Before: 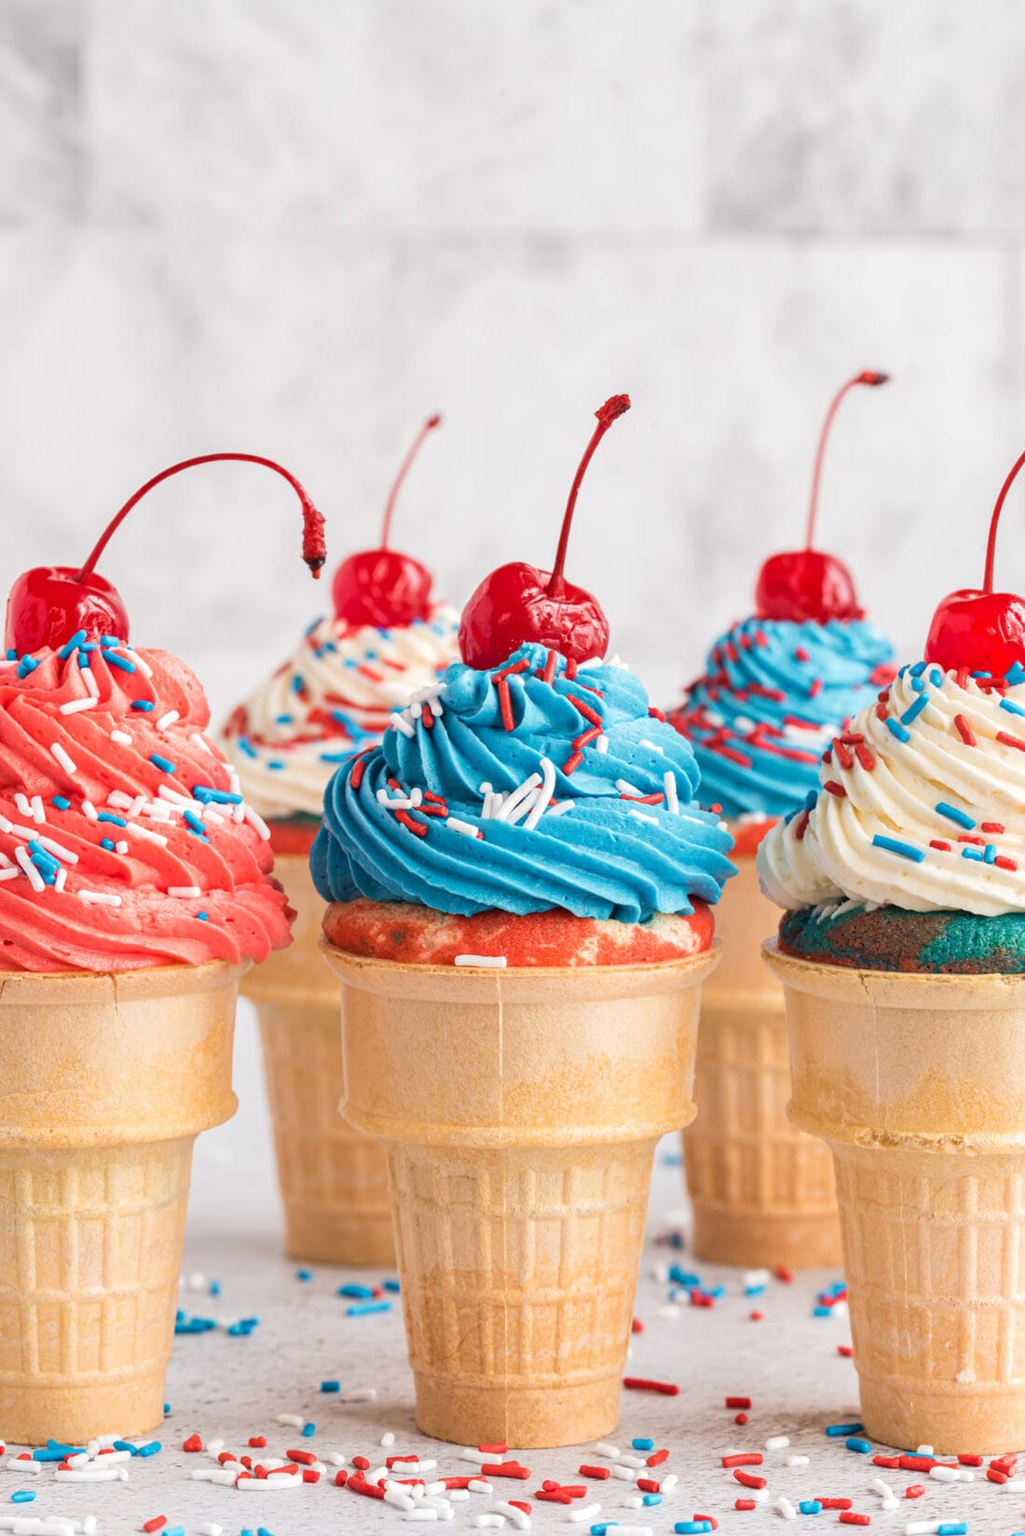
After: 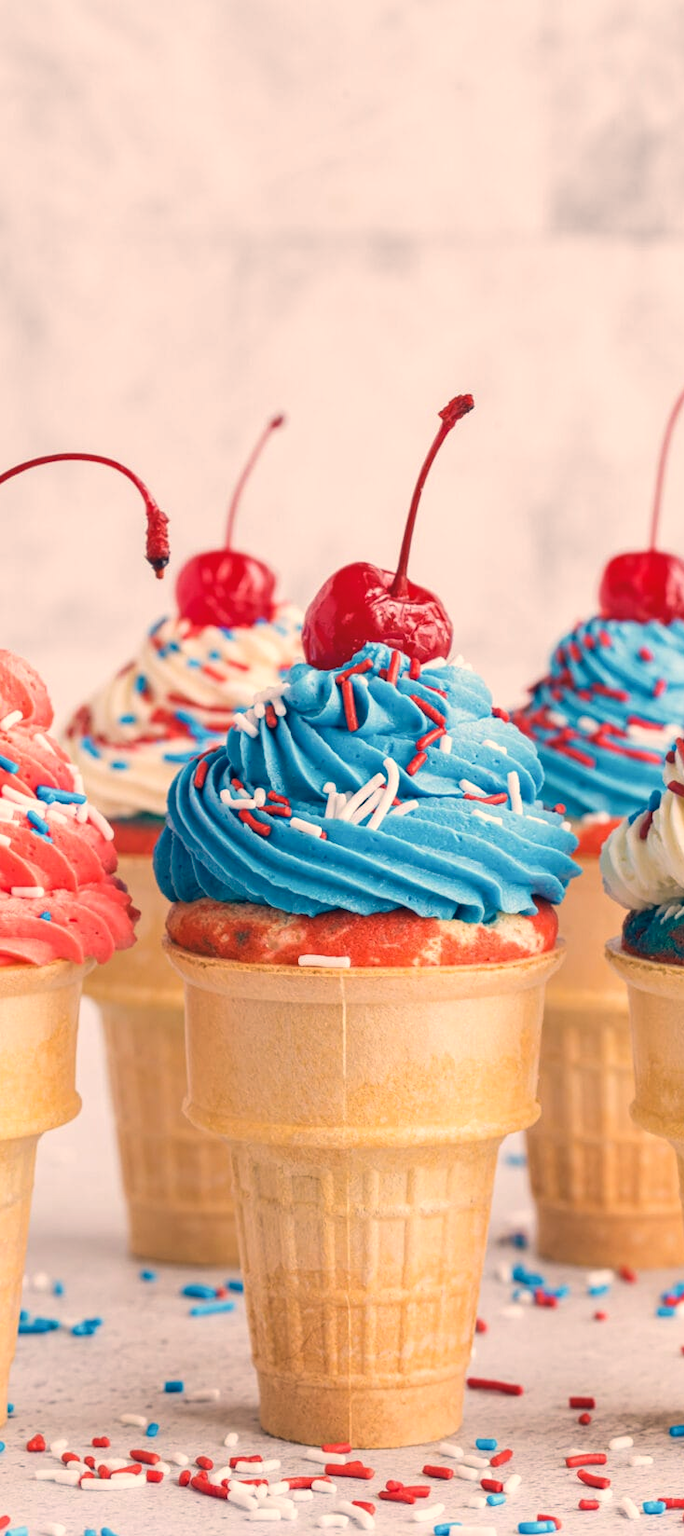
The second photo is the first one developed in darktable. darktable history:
crop and rotate: left 15.311%, right 17.923%
color correction: highlights a* 10.37, highlights b* 14.16, shadows a* -10.18, shadows b* -15.03
